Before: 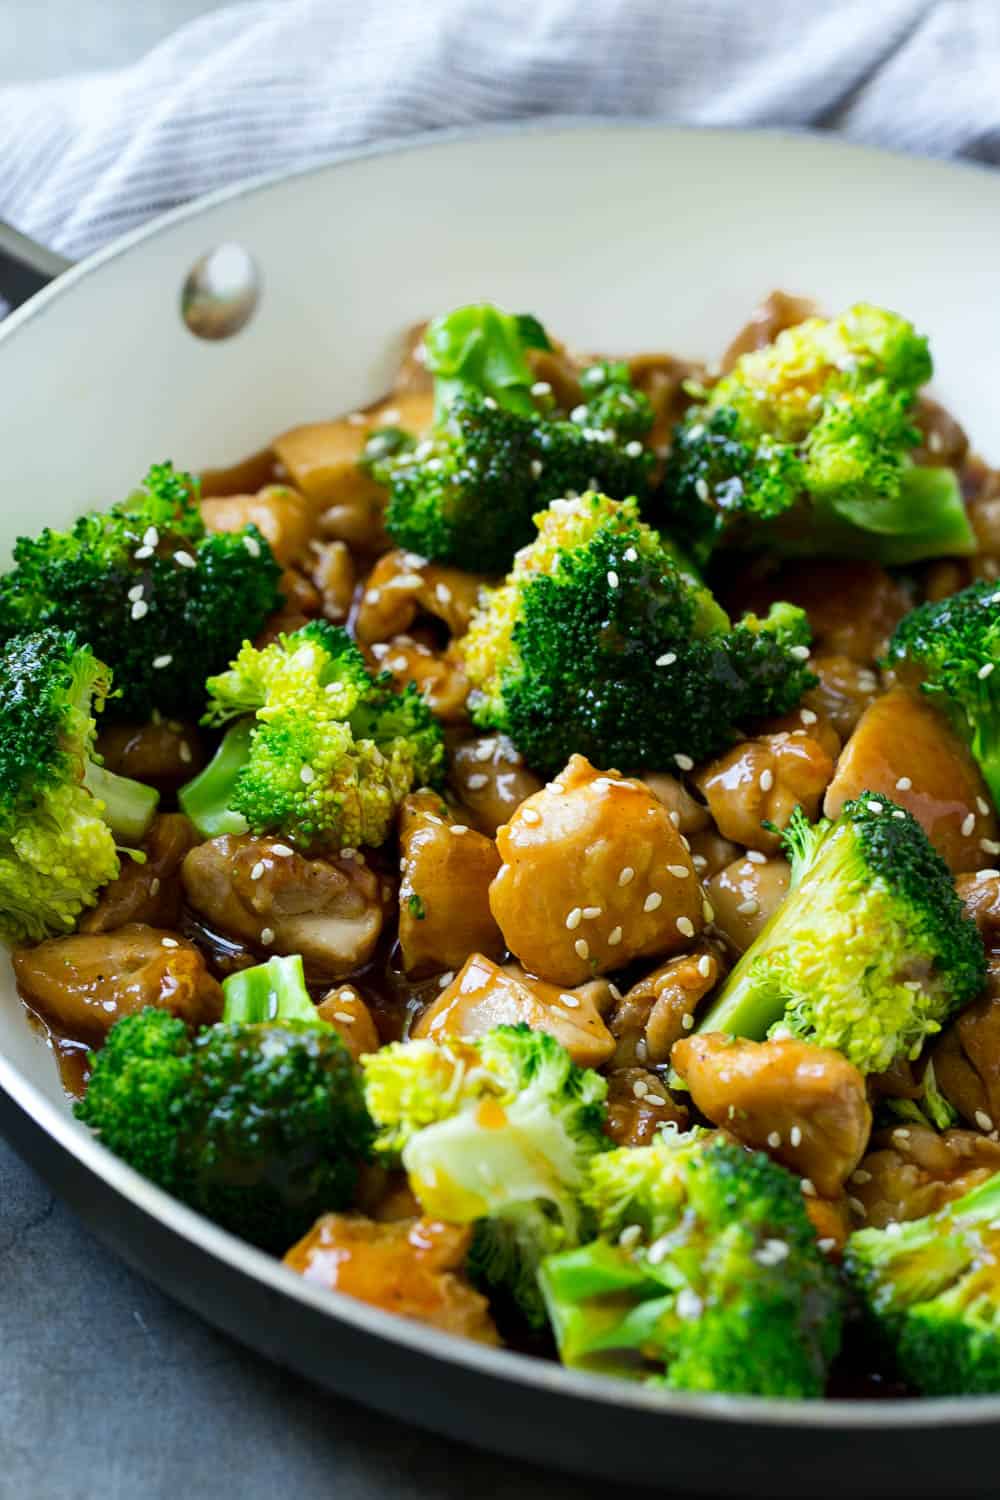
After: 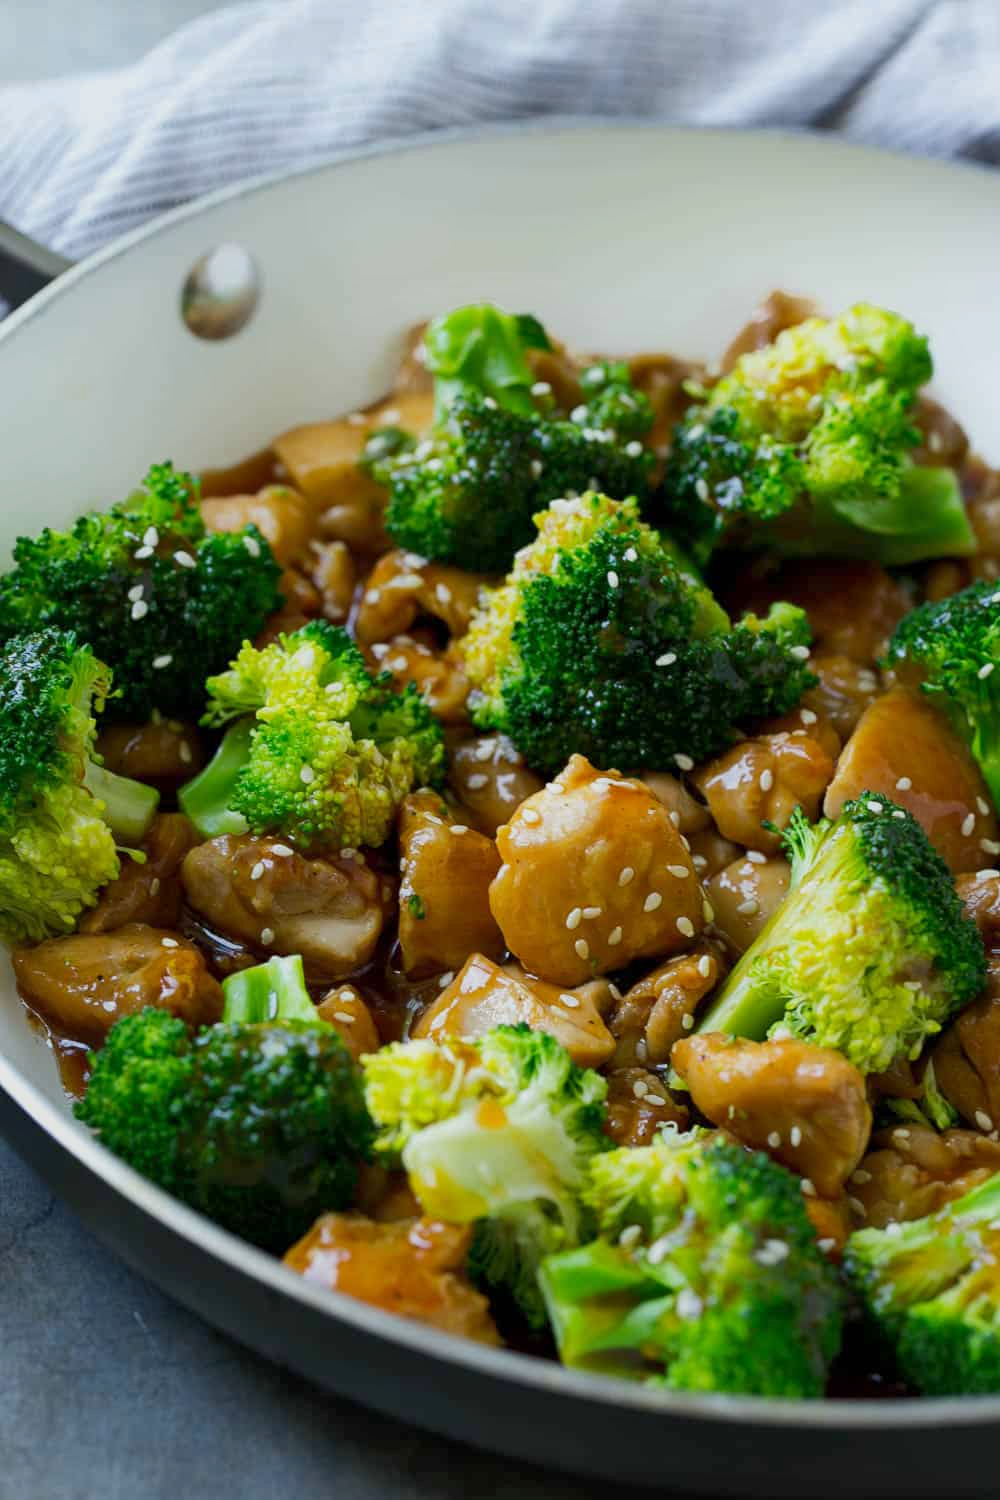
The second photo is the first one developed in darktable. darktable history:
tone equalizer: -8 EV 0.222 EV, -7 EV 0.448 EV, -6 EV 0.433 EV, -5 EV 0.249 EV, -3 EV -0.27 EV, -2 EV -0.414 EV, -1 EV -0.418 EV, +0 EV -0.24 EV, mask exposure compensation -0.49 EV
